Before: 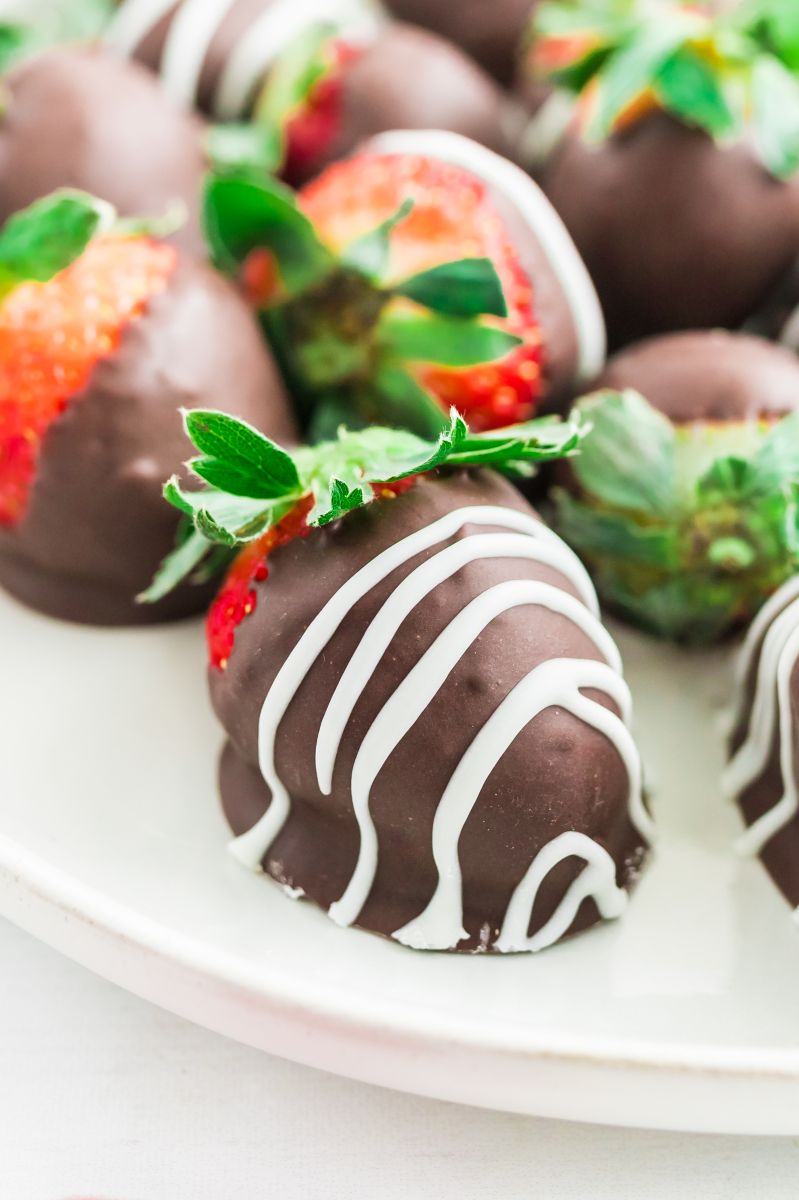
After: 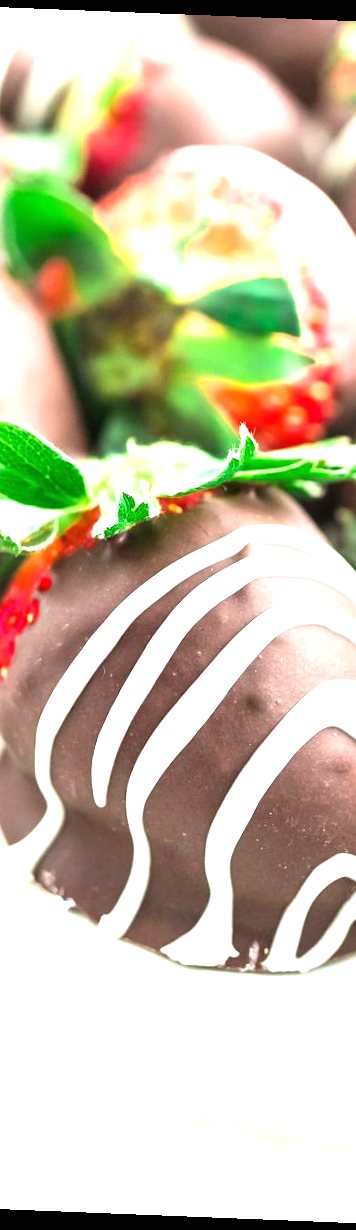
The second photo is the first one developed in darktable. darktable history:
crop: left 28.583%, right 29.231%
exposure: black level correction 0, exposure 1.125 EV, compensate exposure bias true, compensate highlight preservation false
rotate and perspective: rotation 2.27°, automatic cropping off
